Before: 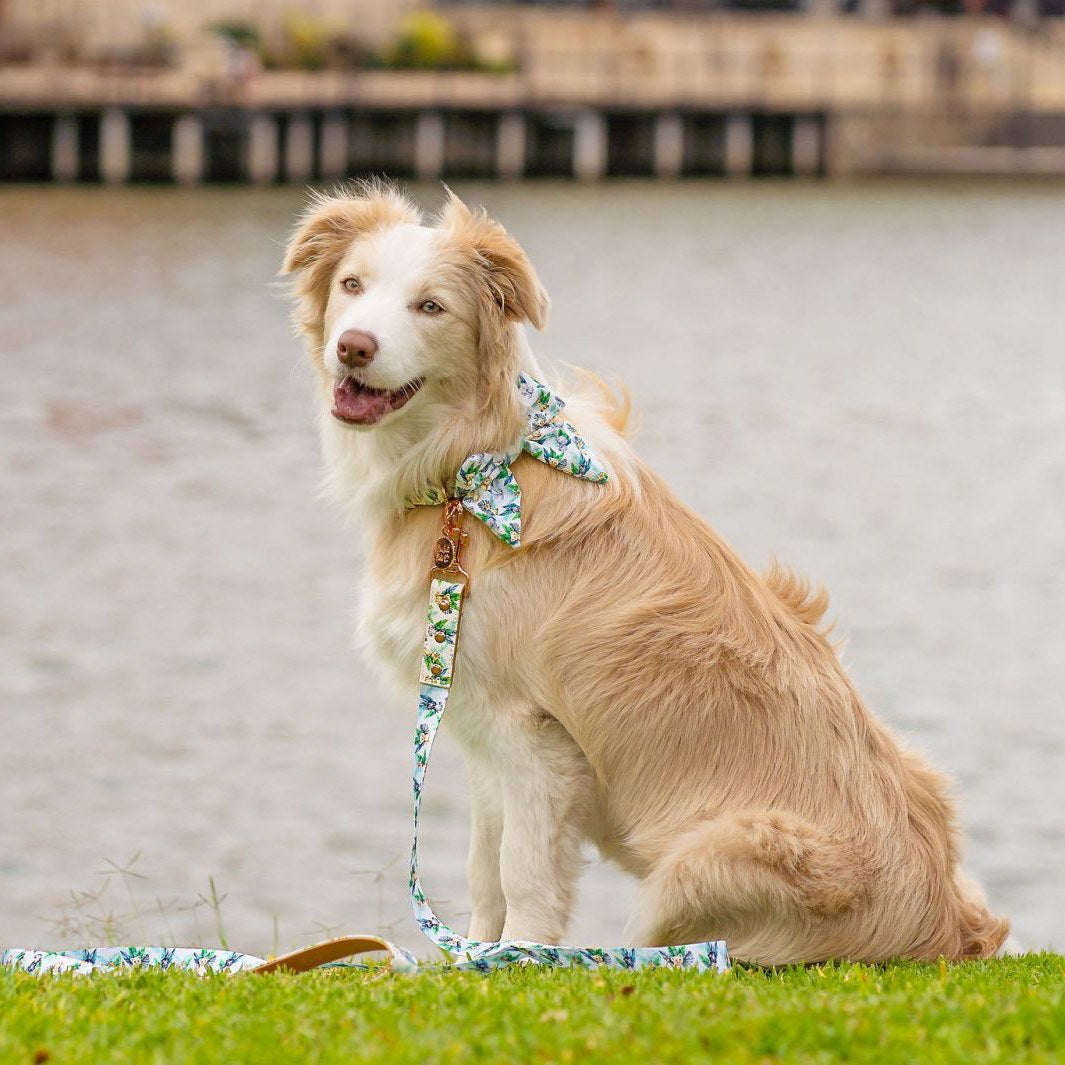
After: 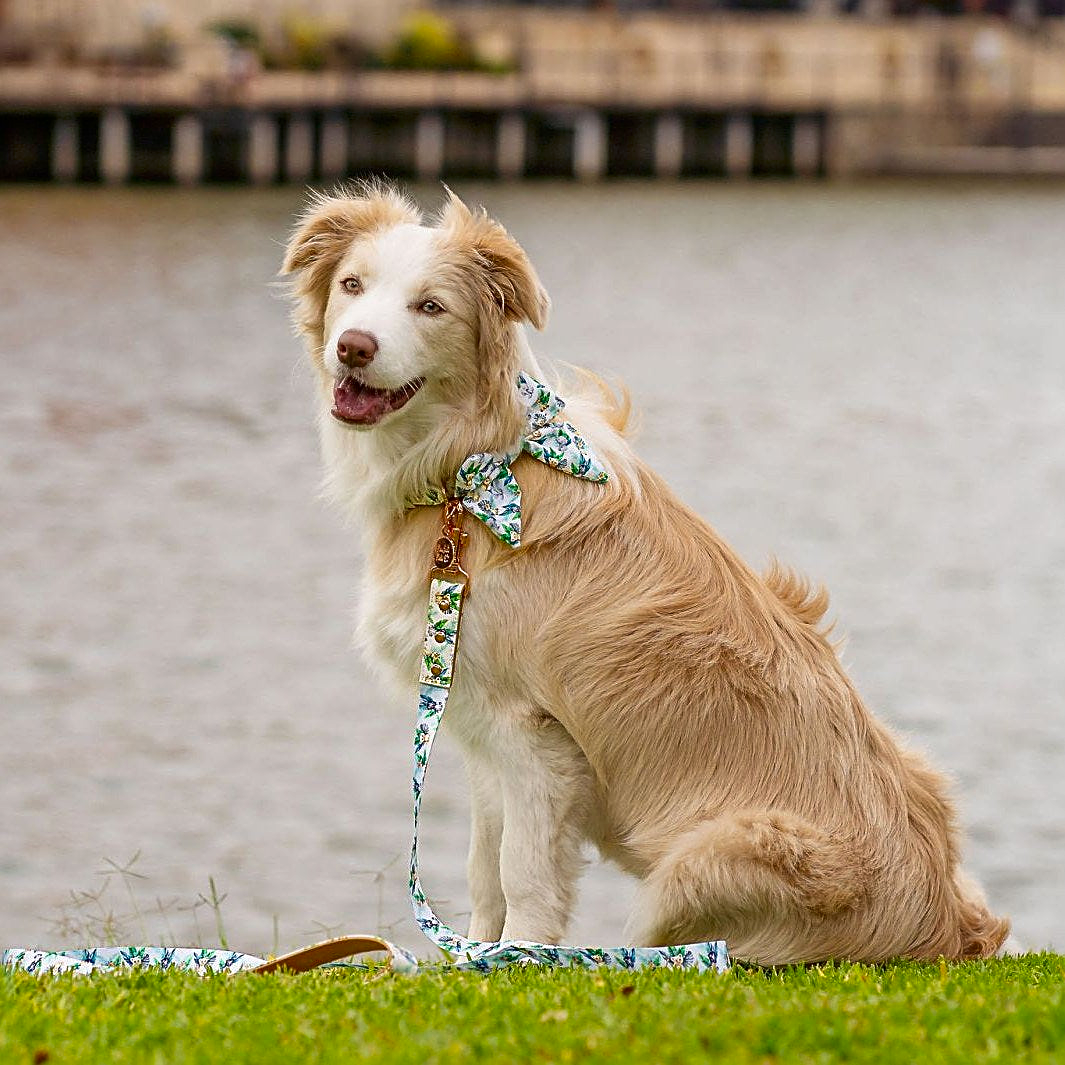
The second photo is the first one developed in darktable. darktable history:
sharpen: amount 0.601
contrast brightness saturation: contrast 0.07, brightness -0.135, saturation 0.049
